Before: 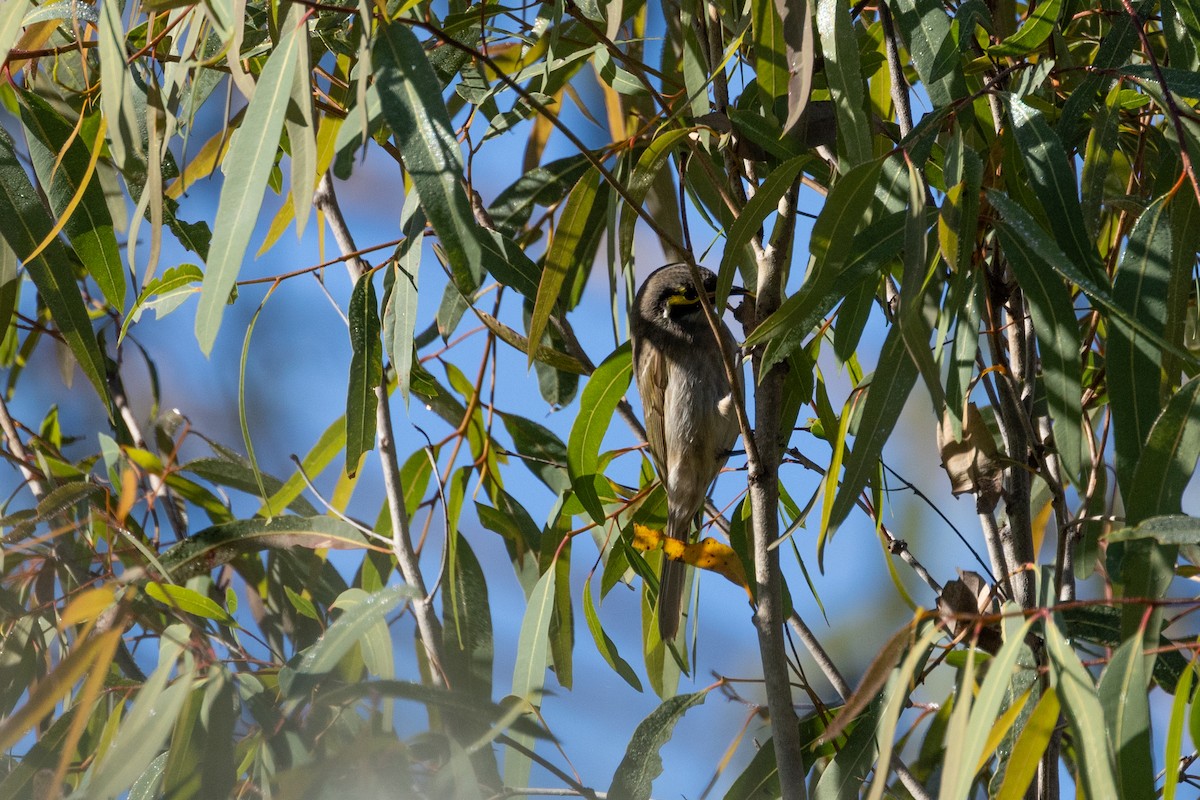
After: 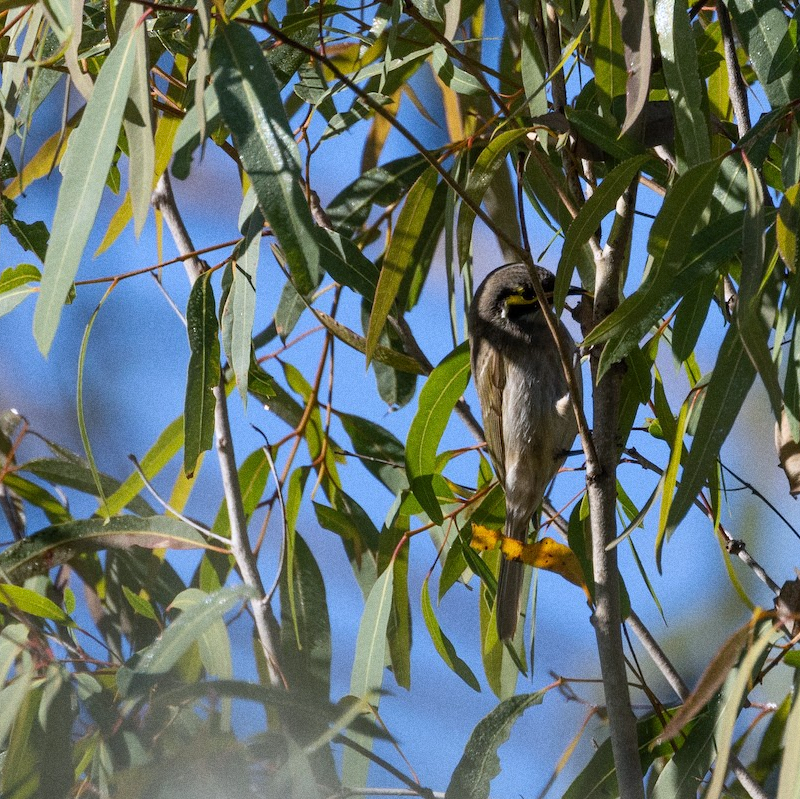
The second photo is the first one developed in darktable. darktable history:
white balance: red 0.984, blue 1.059
grain: coarseness 0.47 ISO
crop and rotate: left 13.537%, right 19.796%
